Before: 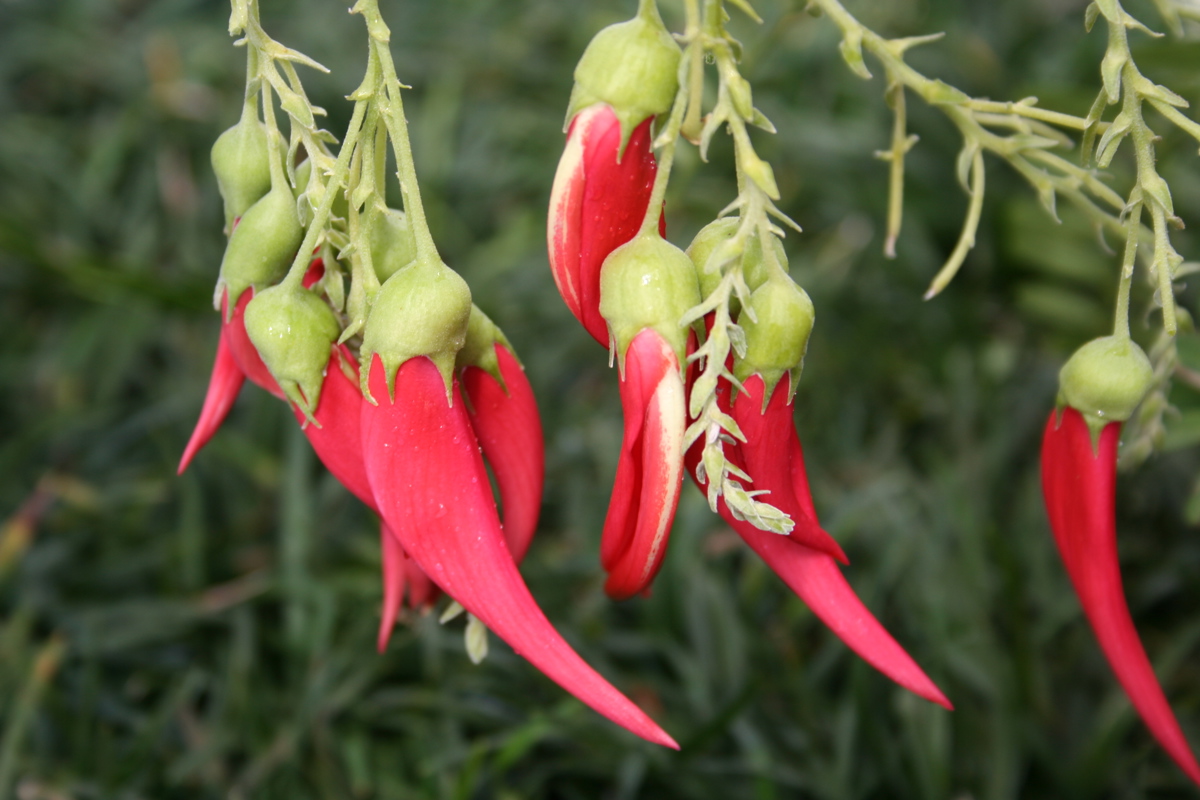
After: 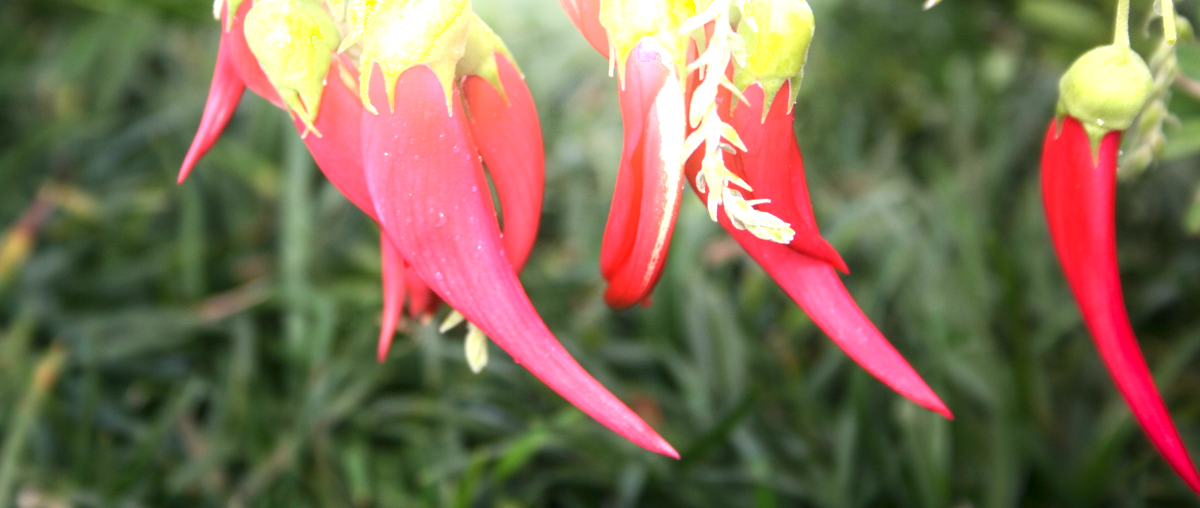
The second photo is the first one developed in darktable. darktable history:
crop and rotate: top 36.435%
shadows and highlights: shadows -54.3, highlights 86.09, soften with gaussian
local contrast: detail 110%
exposure: black level correction 0, exposure 1.2 EV, compensate exposure bias true, compensate highlight preservation false
